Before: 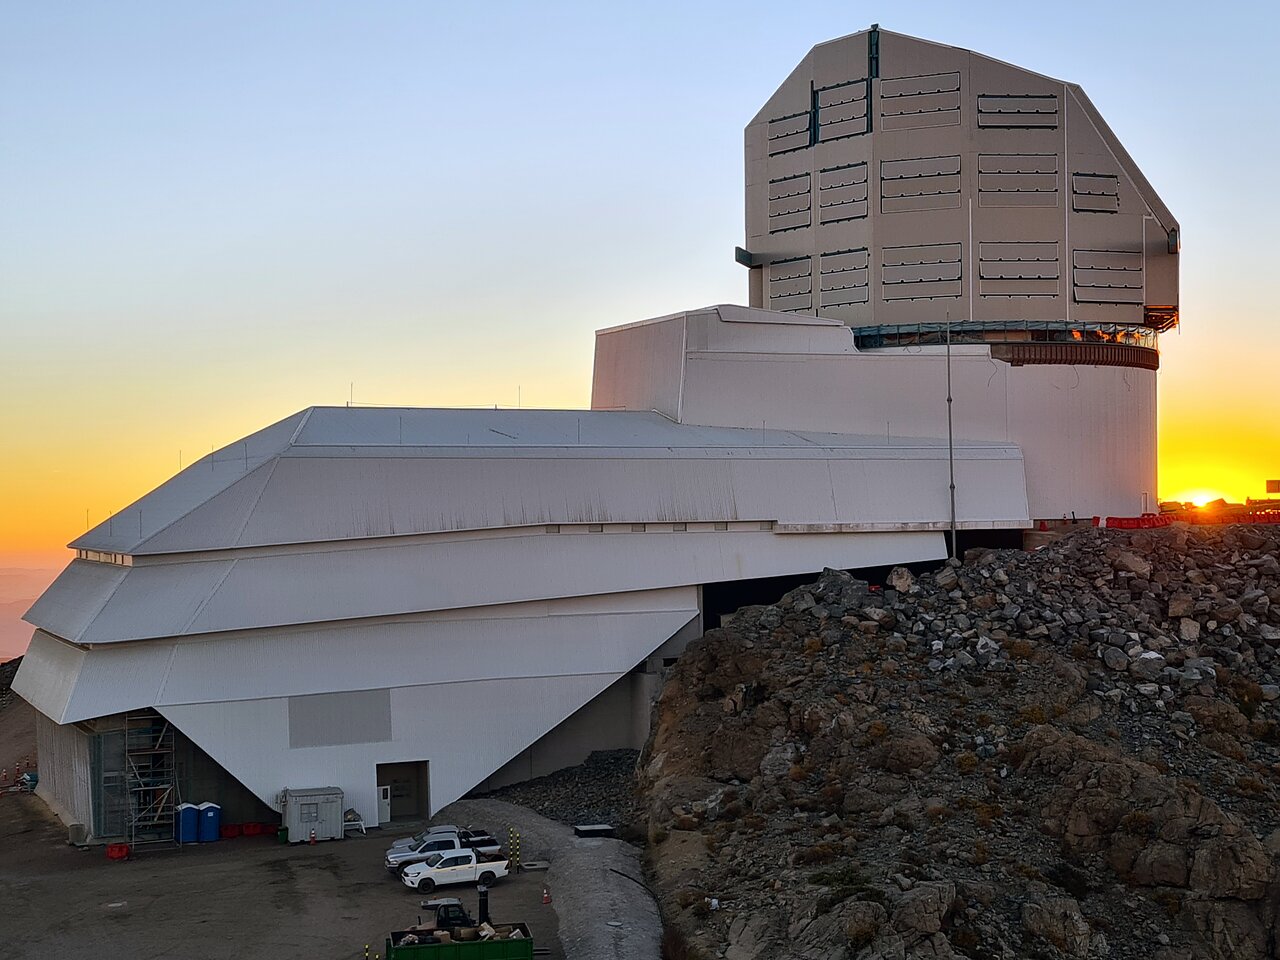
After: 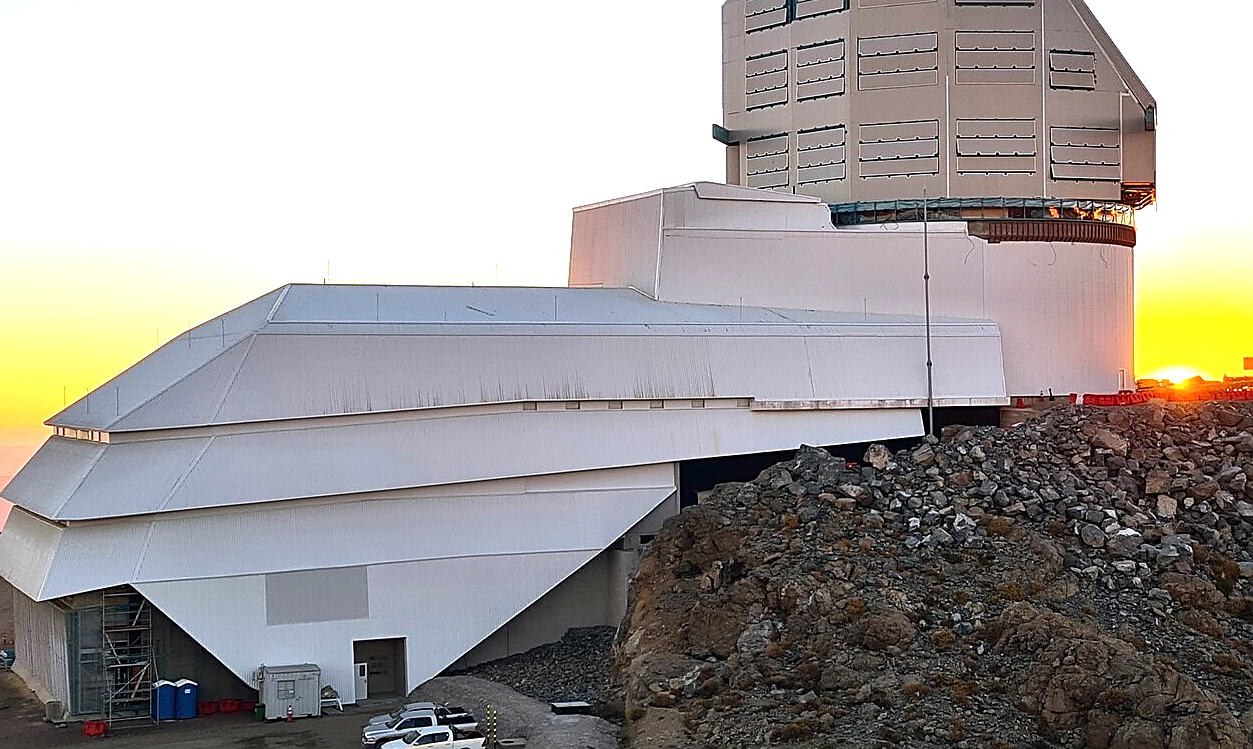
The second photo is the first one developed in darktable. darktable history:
crop and rotate: left 1.843%, top 12.819%, right 0.256%, bottom 9.072%
sharpen: on, module defaults
exposure: black level correction 0, exposure 1 EV, compensate highlight preservation false
